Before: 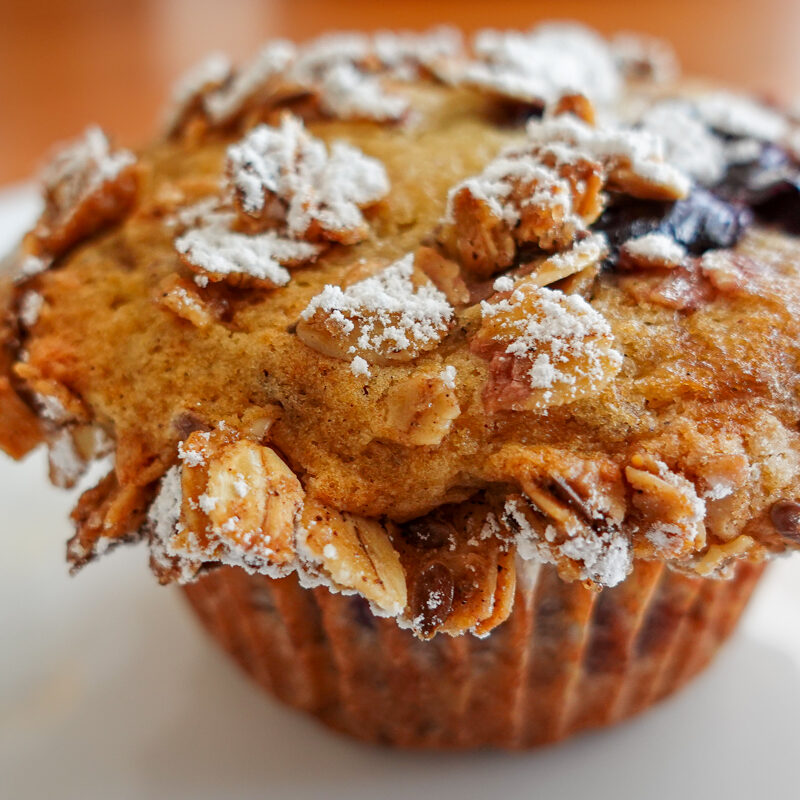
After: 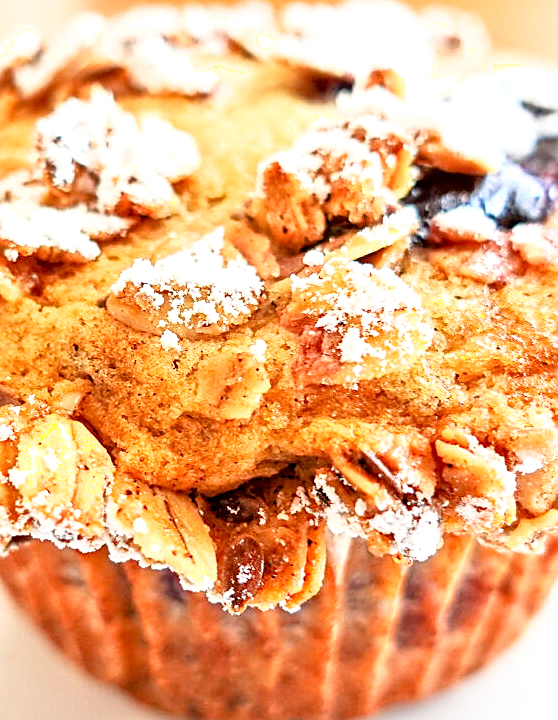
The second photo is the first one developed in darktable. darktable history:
sharpen: on, module defaults
tone equalizer: -7 EV 0.162 EV, -6 EV 0.631 EV, -5 EV 1.16 EV, -4 EV 1.3 EV, -3 EV 1.17 EV, -2 EV 0.6 EV, -1 EV 0.152 EV
levels: levels [0, 0.374, 0.749]
shadows and highlights: shadows -63.16, white point adjustment -5.33, highlights 61.67
crop and rotate: left 23.846%, top 3.303%, right 6.356%, bottom 6.671%
